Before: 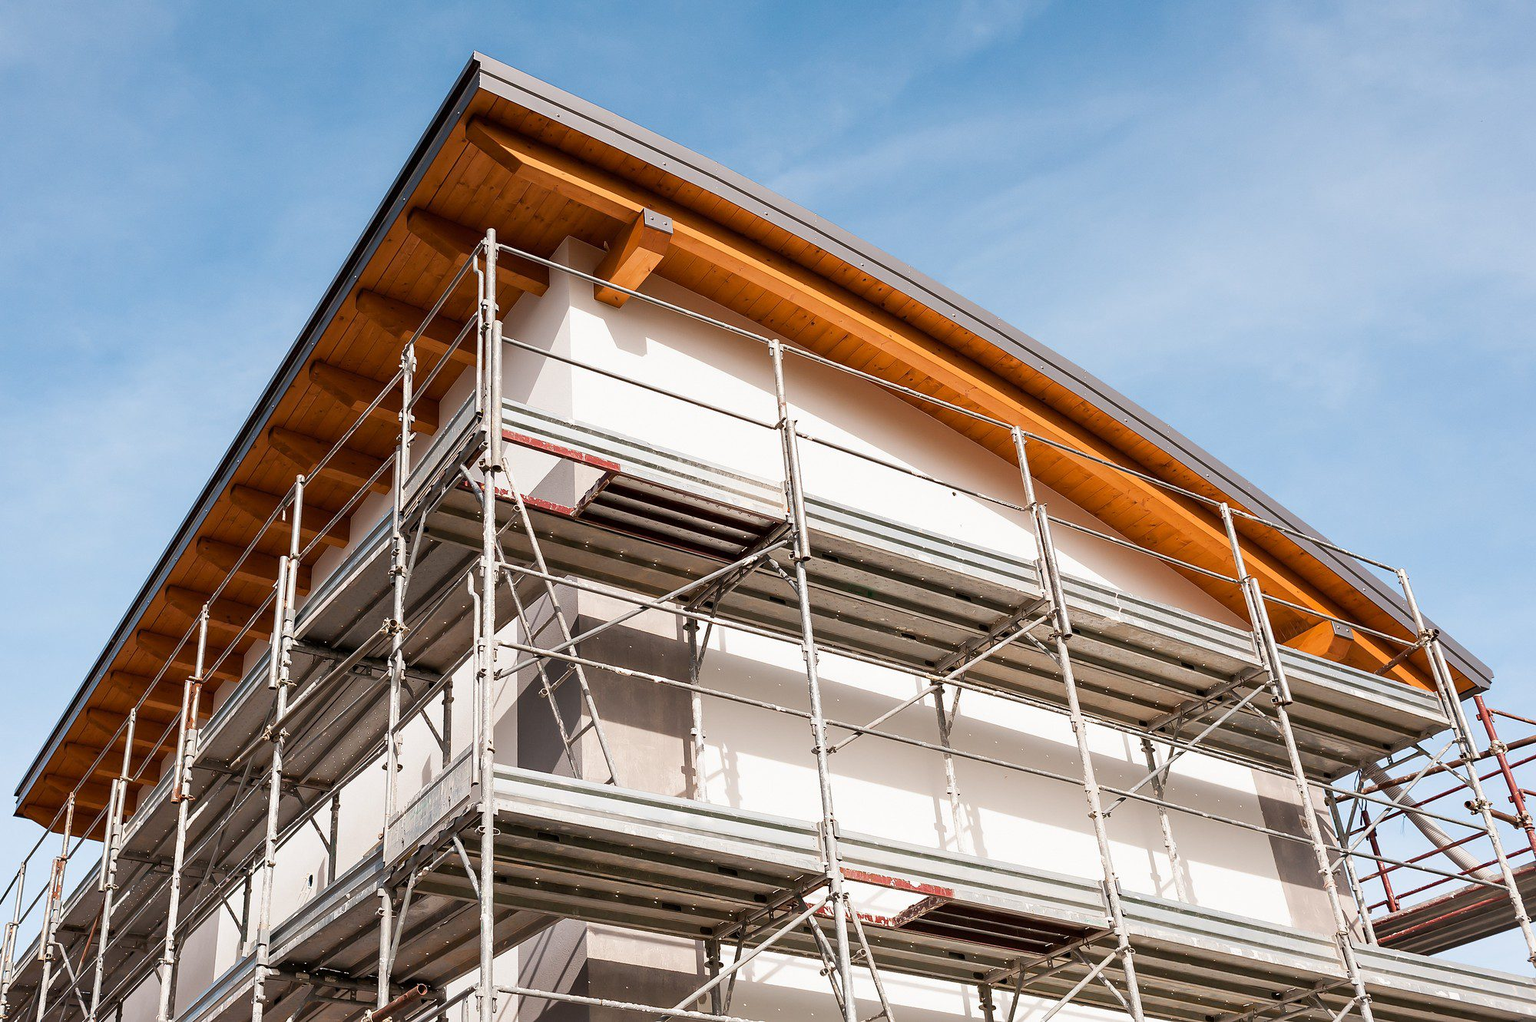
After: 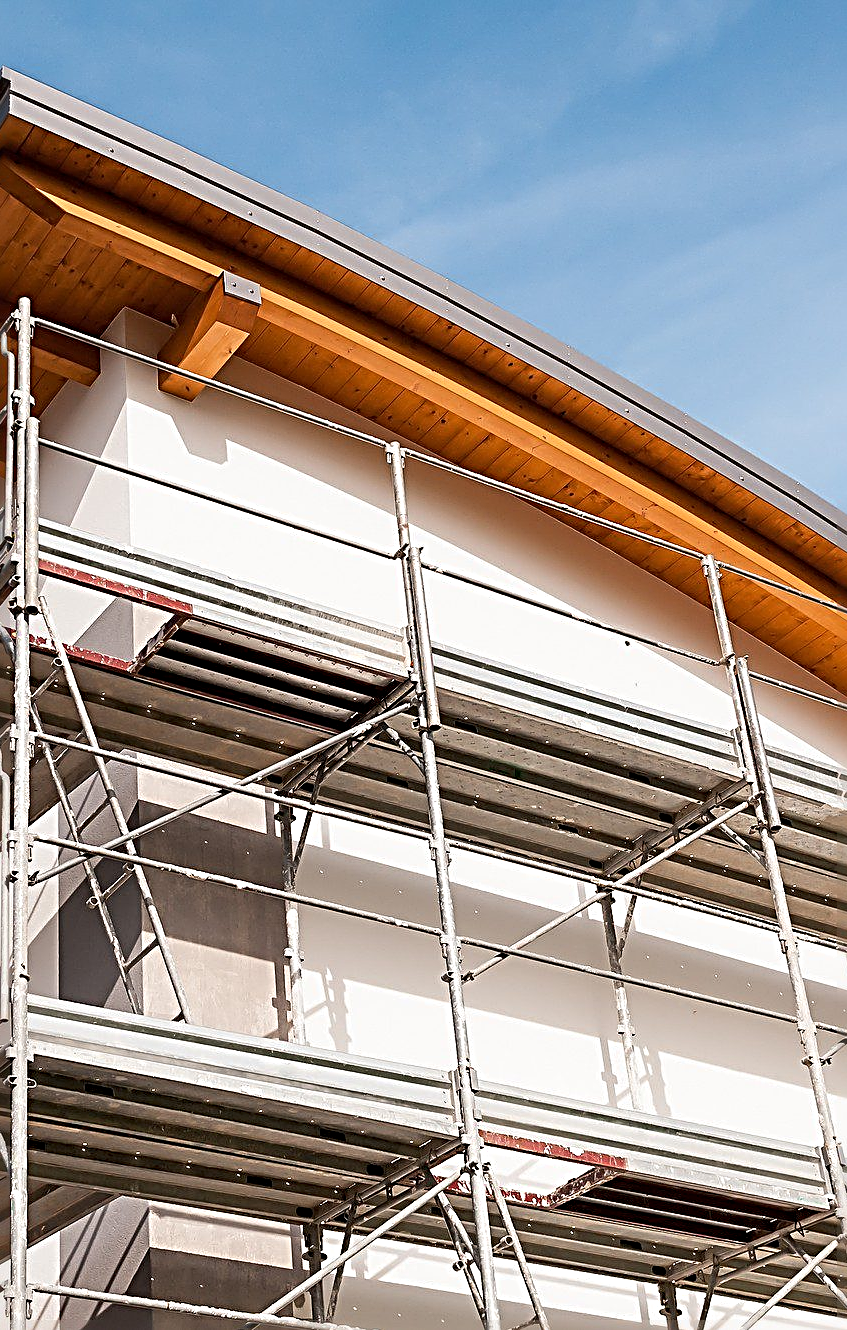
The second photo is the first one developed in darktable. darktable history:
crop: left 30.759%, right 26.885%
sharpen: radius 3.718, amount 0.941
